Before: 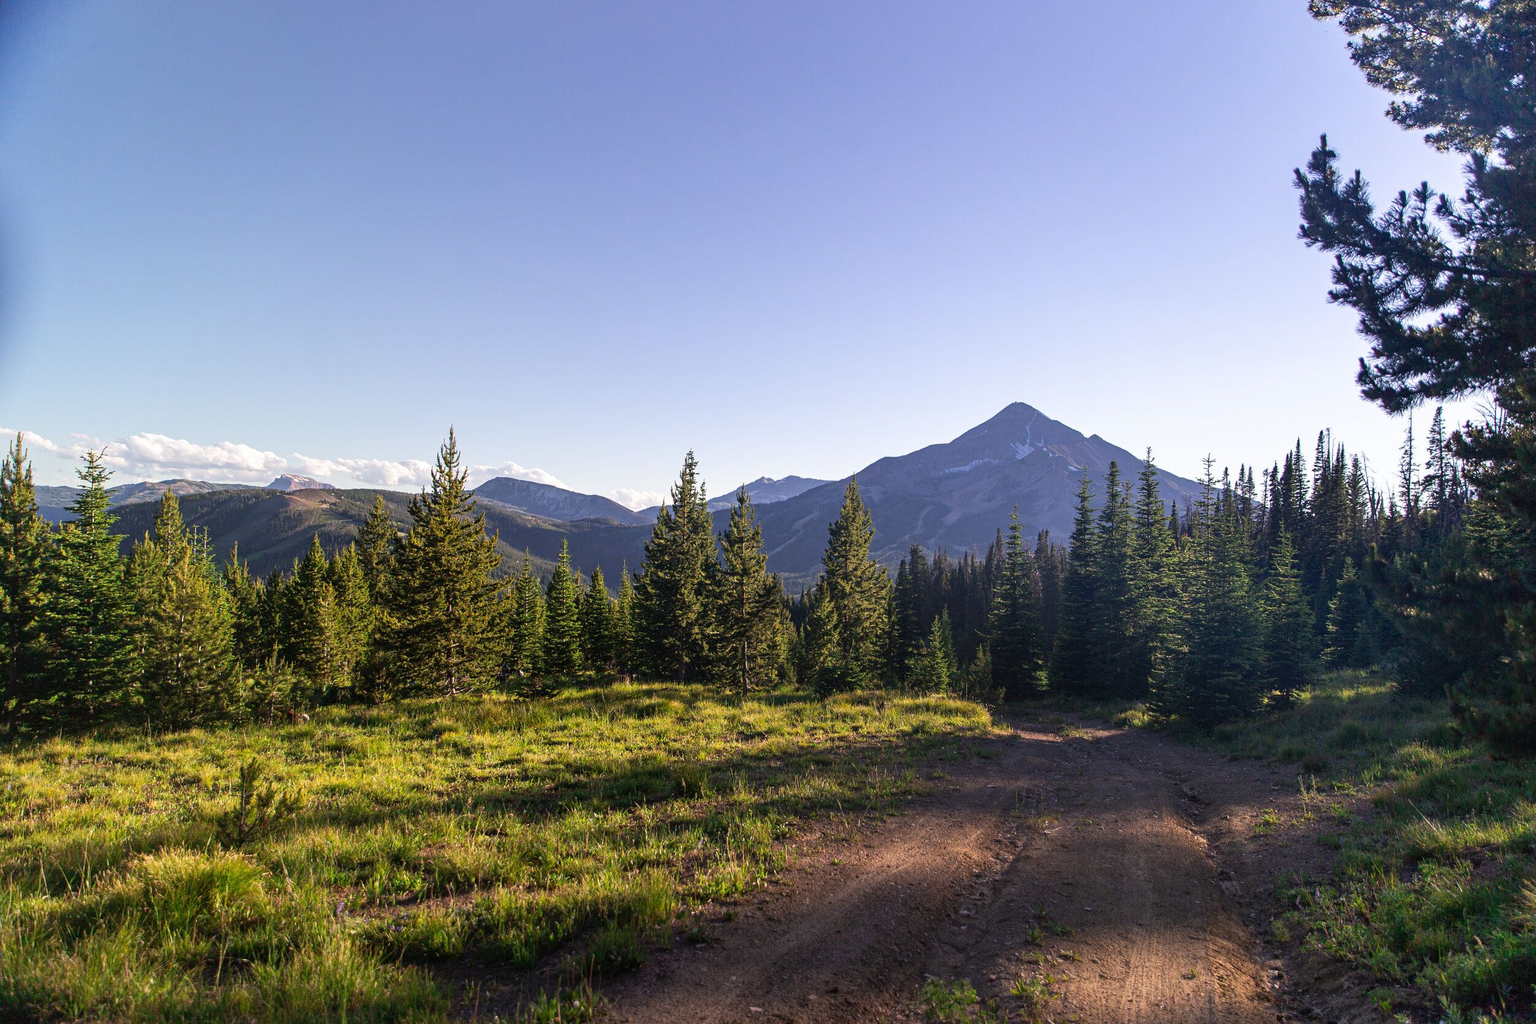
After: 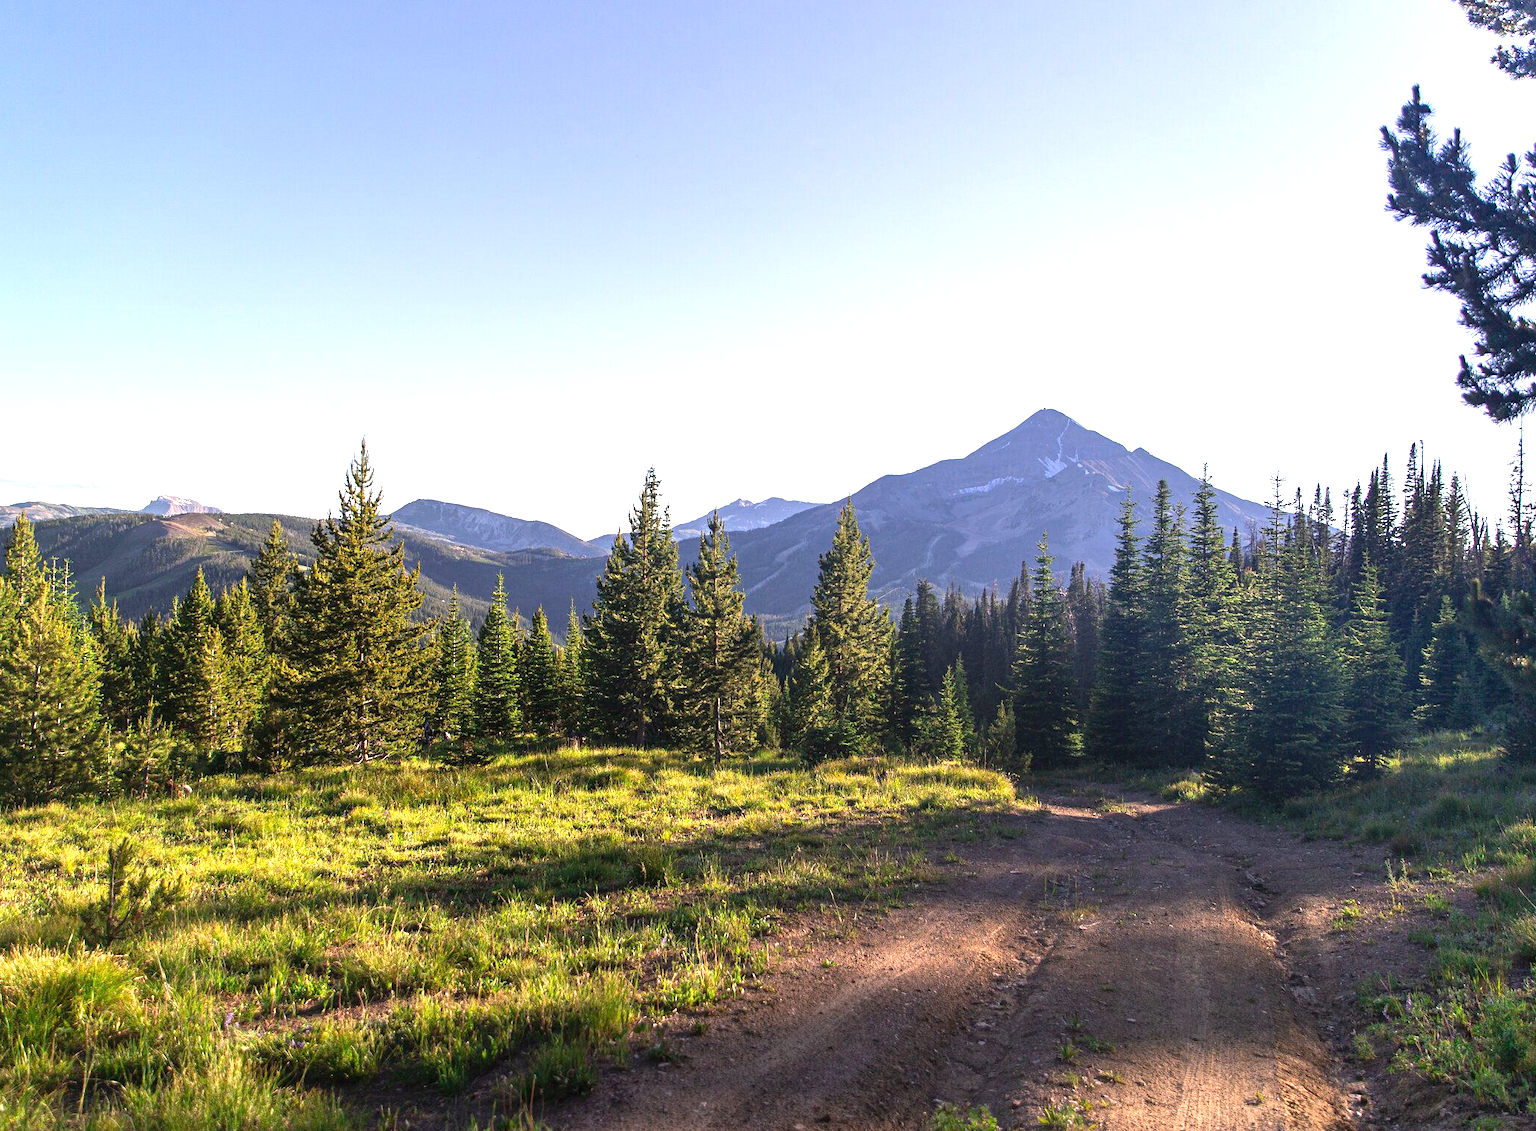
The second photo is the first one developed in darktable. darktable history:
crop: left 9.807%, top 6.259%, right 7.334%, bottom 2.177%
exposure: black level correction 0, exposure 0.9 EV, compensate highlight preservation false
